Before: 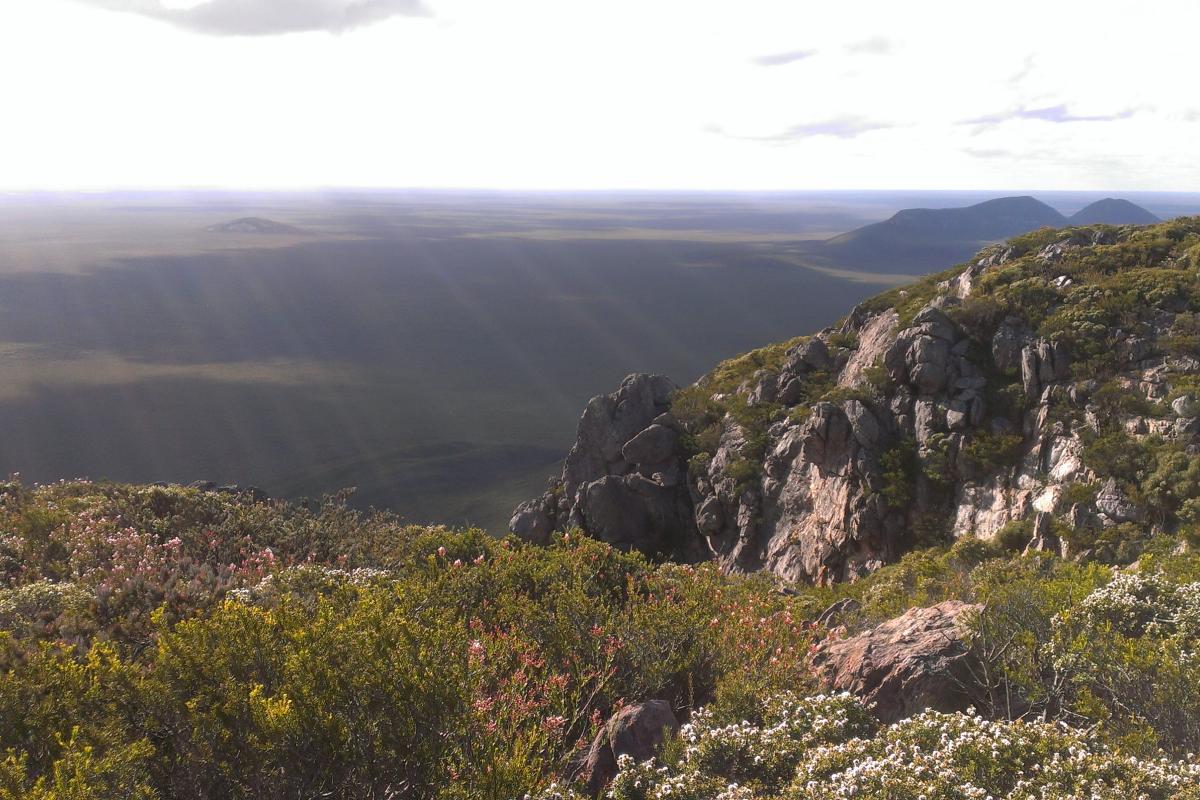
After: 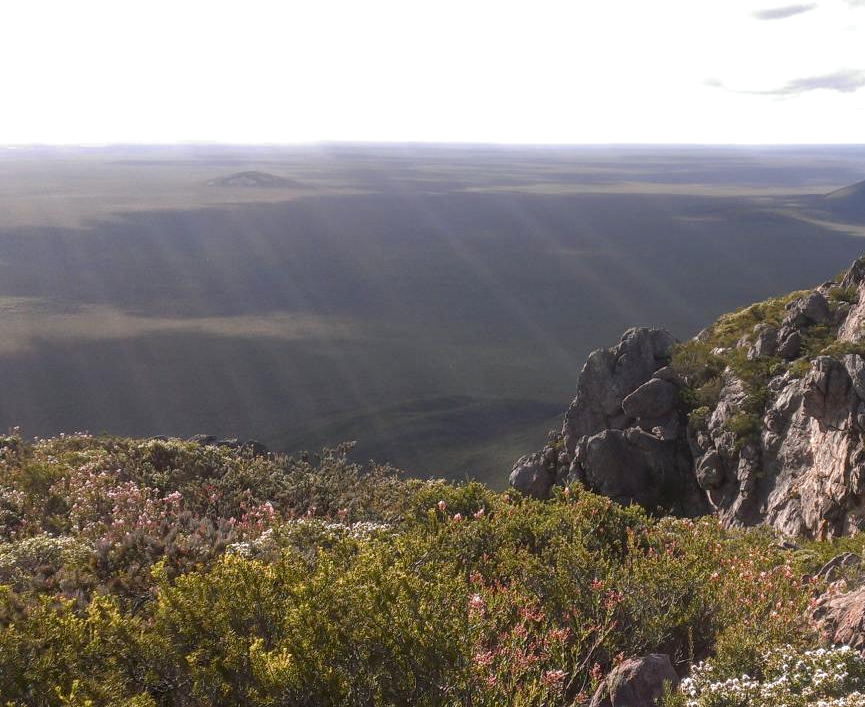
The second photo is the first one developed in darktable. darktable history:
shadows and highlights: shadows 10.12, white point adjustment 0.837, highlights -38.79
crop: top 5.789%, right 27.911%, bottom 5.729%
local contrast: detail 130%
color balance rgb: perceptual saturation grading › global saturation 0.141%, perceptual saturation grading › highlights -32.401%, perceptual saturation grading › mid-tones 5.561%, perceptual saturation grading › shadows 17.208%, global vibrance 9.358%
